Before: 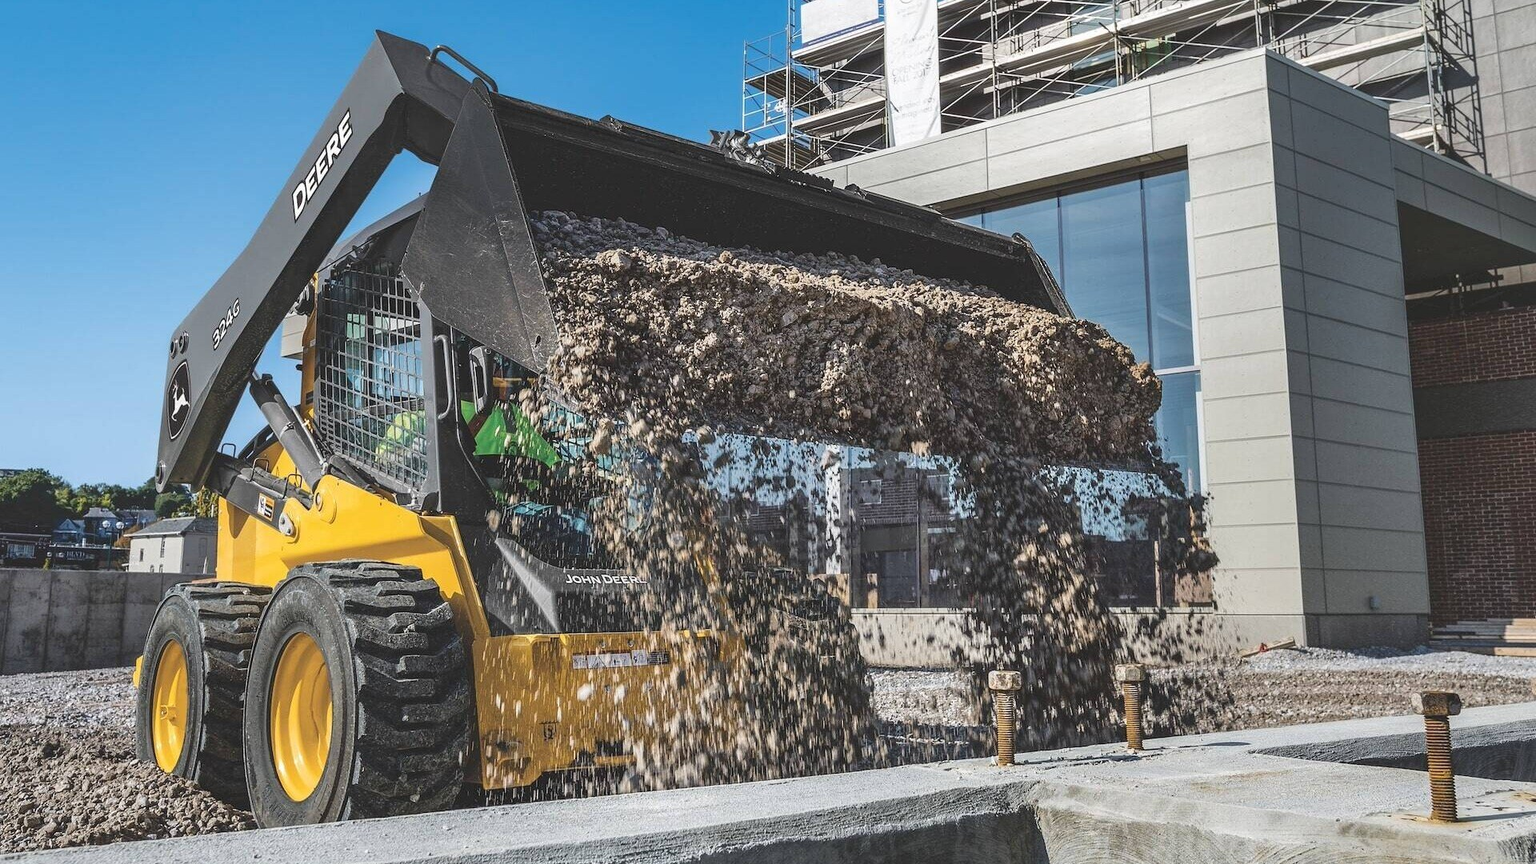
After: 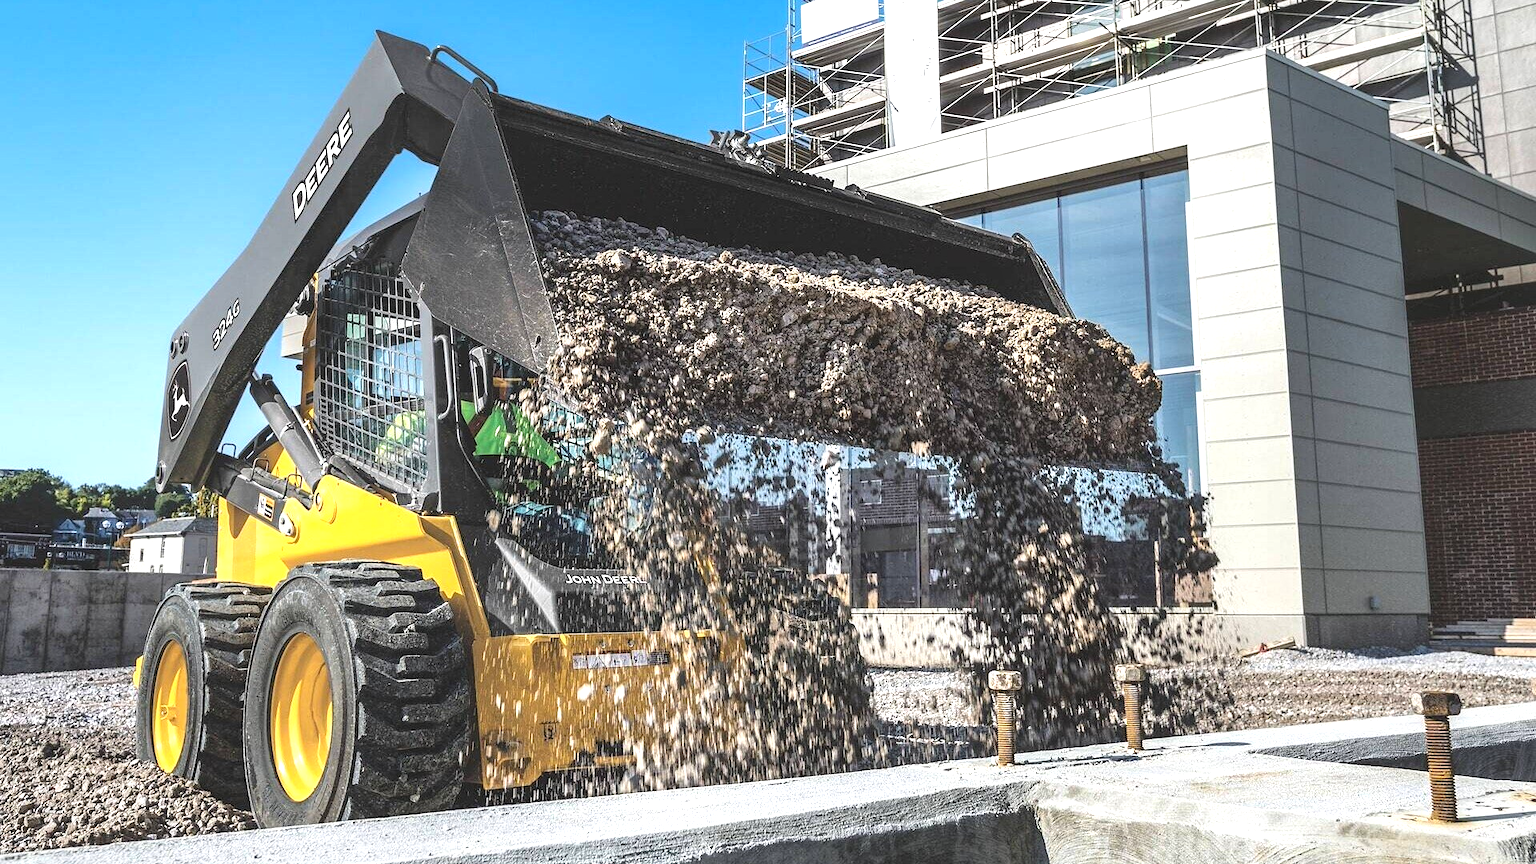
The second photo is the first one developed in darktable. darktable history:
tone equalizer: -8 EV -0.729 EV, -7 EV -0.702 EV, -6 EV -0.589 EV, -5 EV -0.419 EV, -3 EV 0.389 EV, -2 EV 0.6 EV, -1 EV 0.698 EV, +0 EV 0.758 EV
